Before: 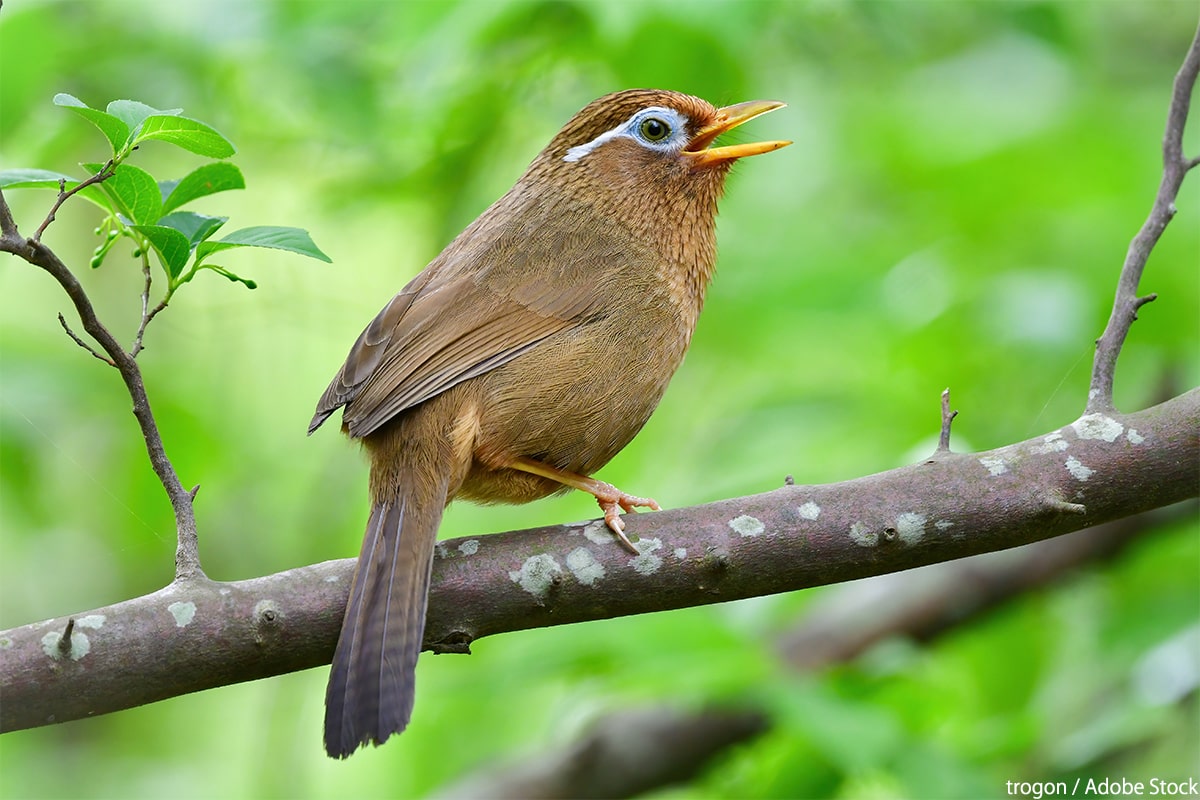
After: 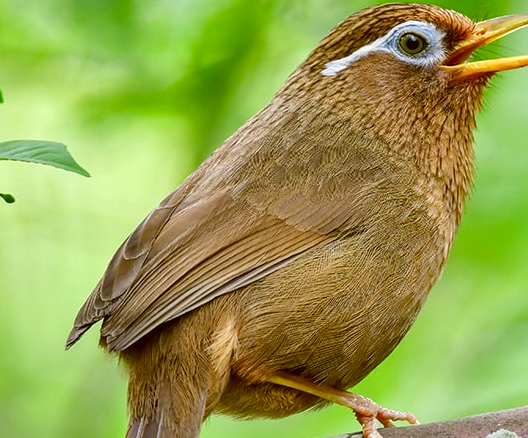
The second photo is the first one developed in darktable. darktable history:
shadows and highlights: shadows 37.27, highlights -28.18, soften with gaussian
exposure: compensate highlight preservation false
crop: left 20.248%, top 10.86%, right 35.675%, bottom 34.321%
color correction: highlights a* -0.482, highlights b* 0.161, shadows a* 4.66, shadows b* 20.72
local contrast: on, module defaults
